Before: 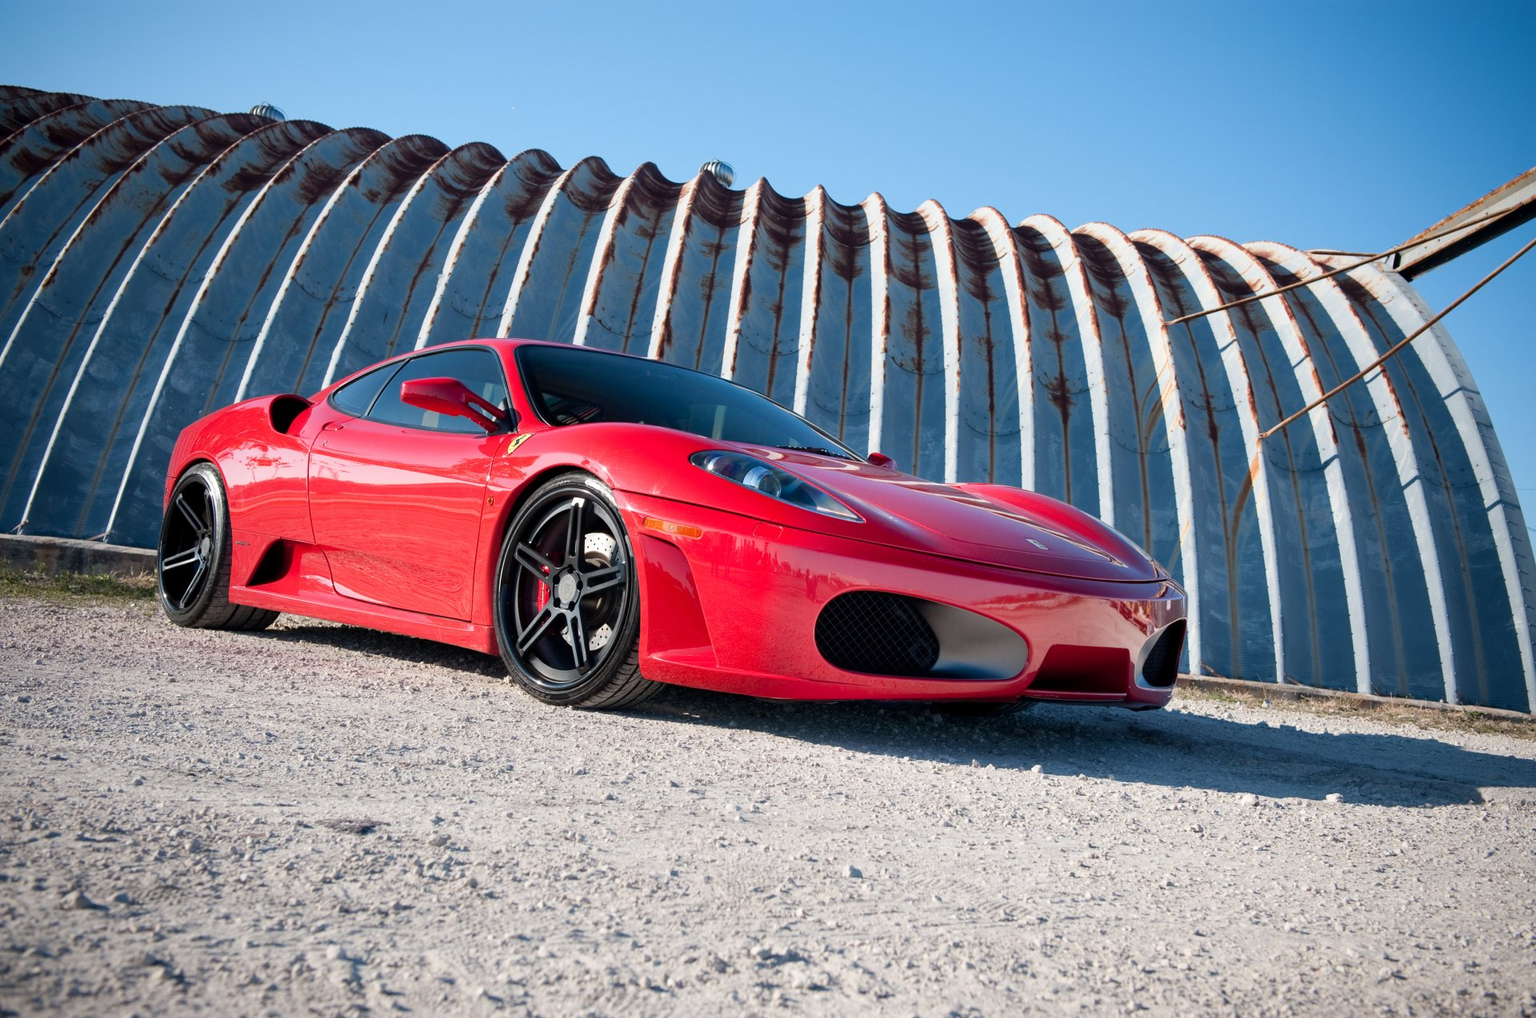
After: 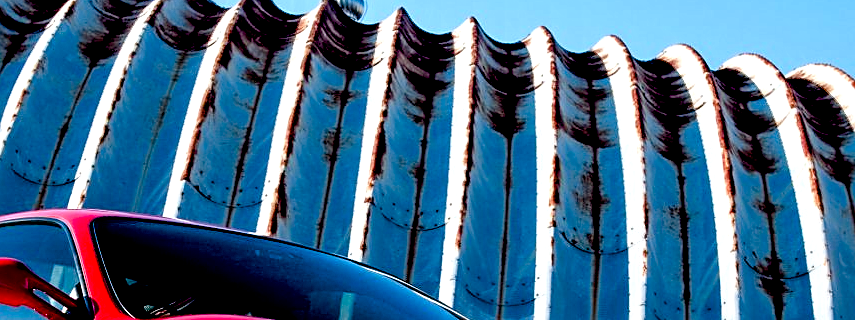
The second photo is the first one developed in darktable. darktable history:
sharpen: radius 1.812, amount 0.395, threshold 1.526
crop: left 28.815%, top 16.86%, right 26.615%, bottom 57.946%
exposure: black level correction 0.03, exposure 0.311 EV, compensate exposure bias true, compensate highlight preservation false
color balance rgb: perceptual saturation grading › global saturation 20%, perceptual saturation grading › highlights -25.042%, perceptual saturation grading › shadows 24.765%, global vibrance 10.048%
contrast brightness saturation: contrast 0.04, saturation 0.153
contrast equalizer: octaves 7, y [[0.601, 0.6, 0.598, 0.598, 0.6, 0.601], [0.5 ×6], [0.5 ×6], [0 ×6], [0 ×6]]
